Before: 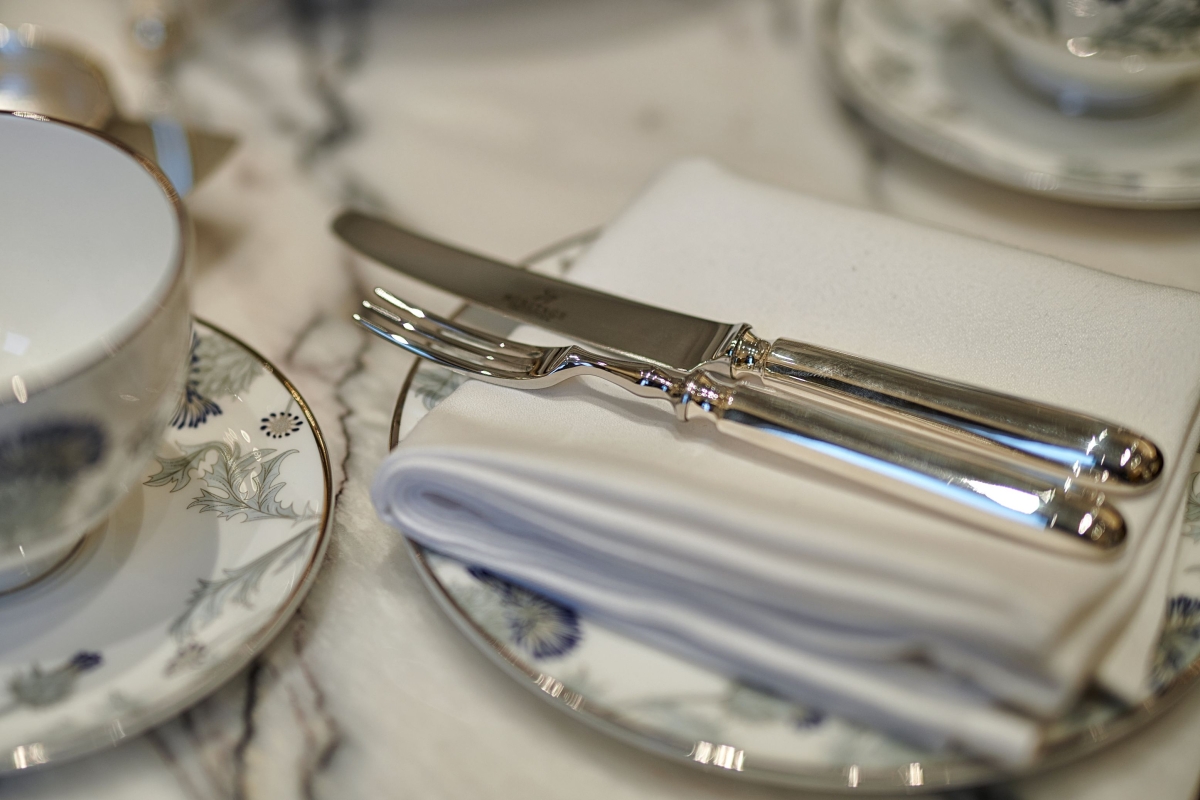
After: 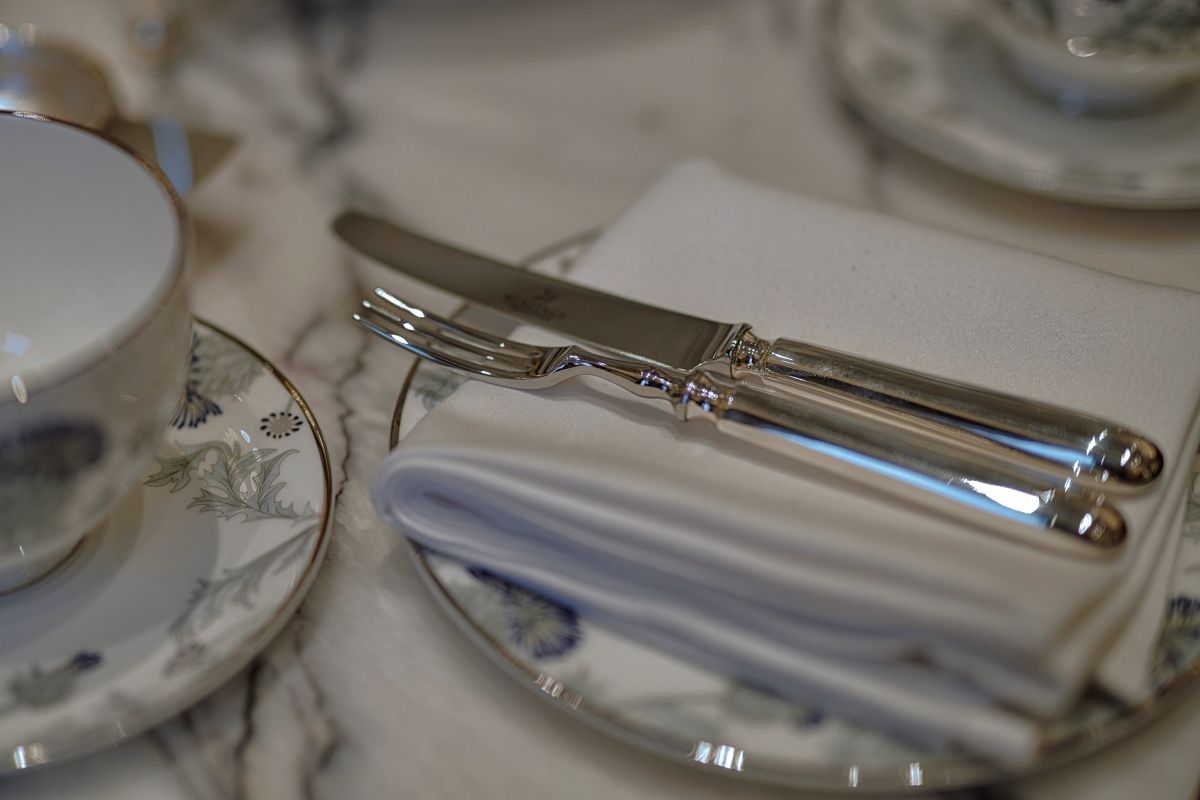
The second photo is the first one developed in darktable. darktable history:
split-toning: shadows › hue 351.18°, shadows › saturation 0.86, highlights › hue 218.82°, highlights › saturation 0.73, balance -19.167
white balance: red 1.009, blue 1.027
base curve: curves: ch0 [(0, 0) (0.826, 0.587) (1, 1)]
